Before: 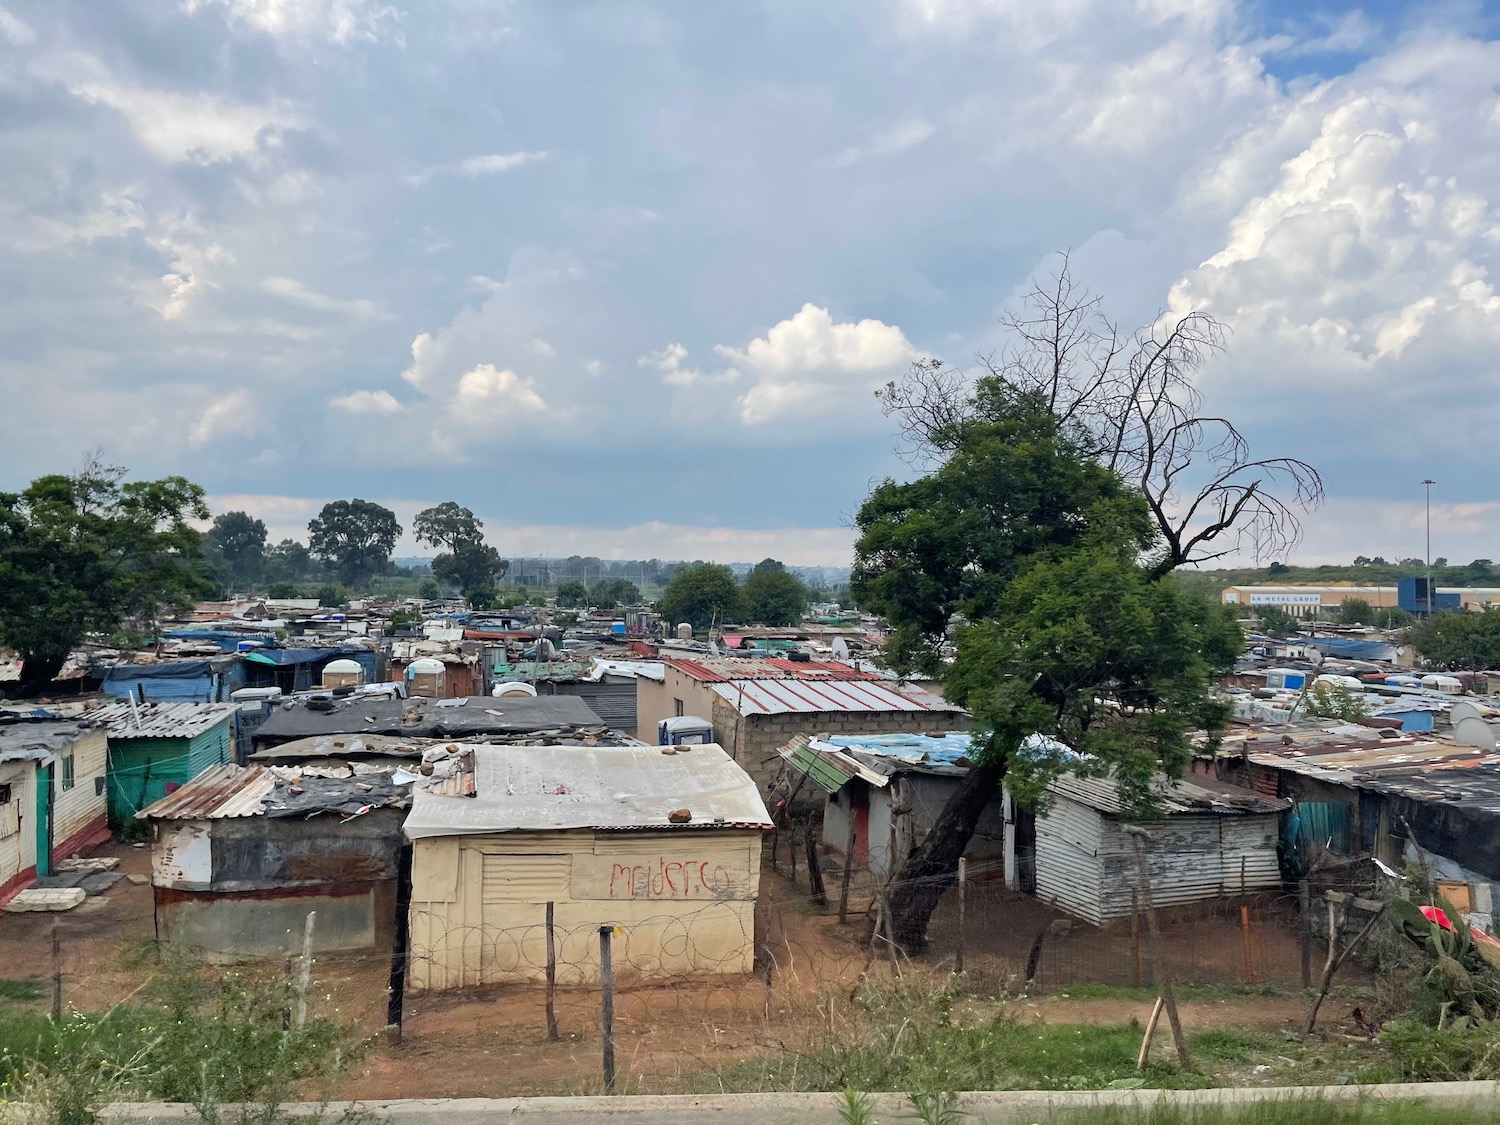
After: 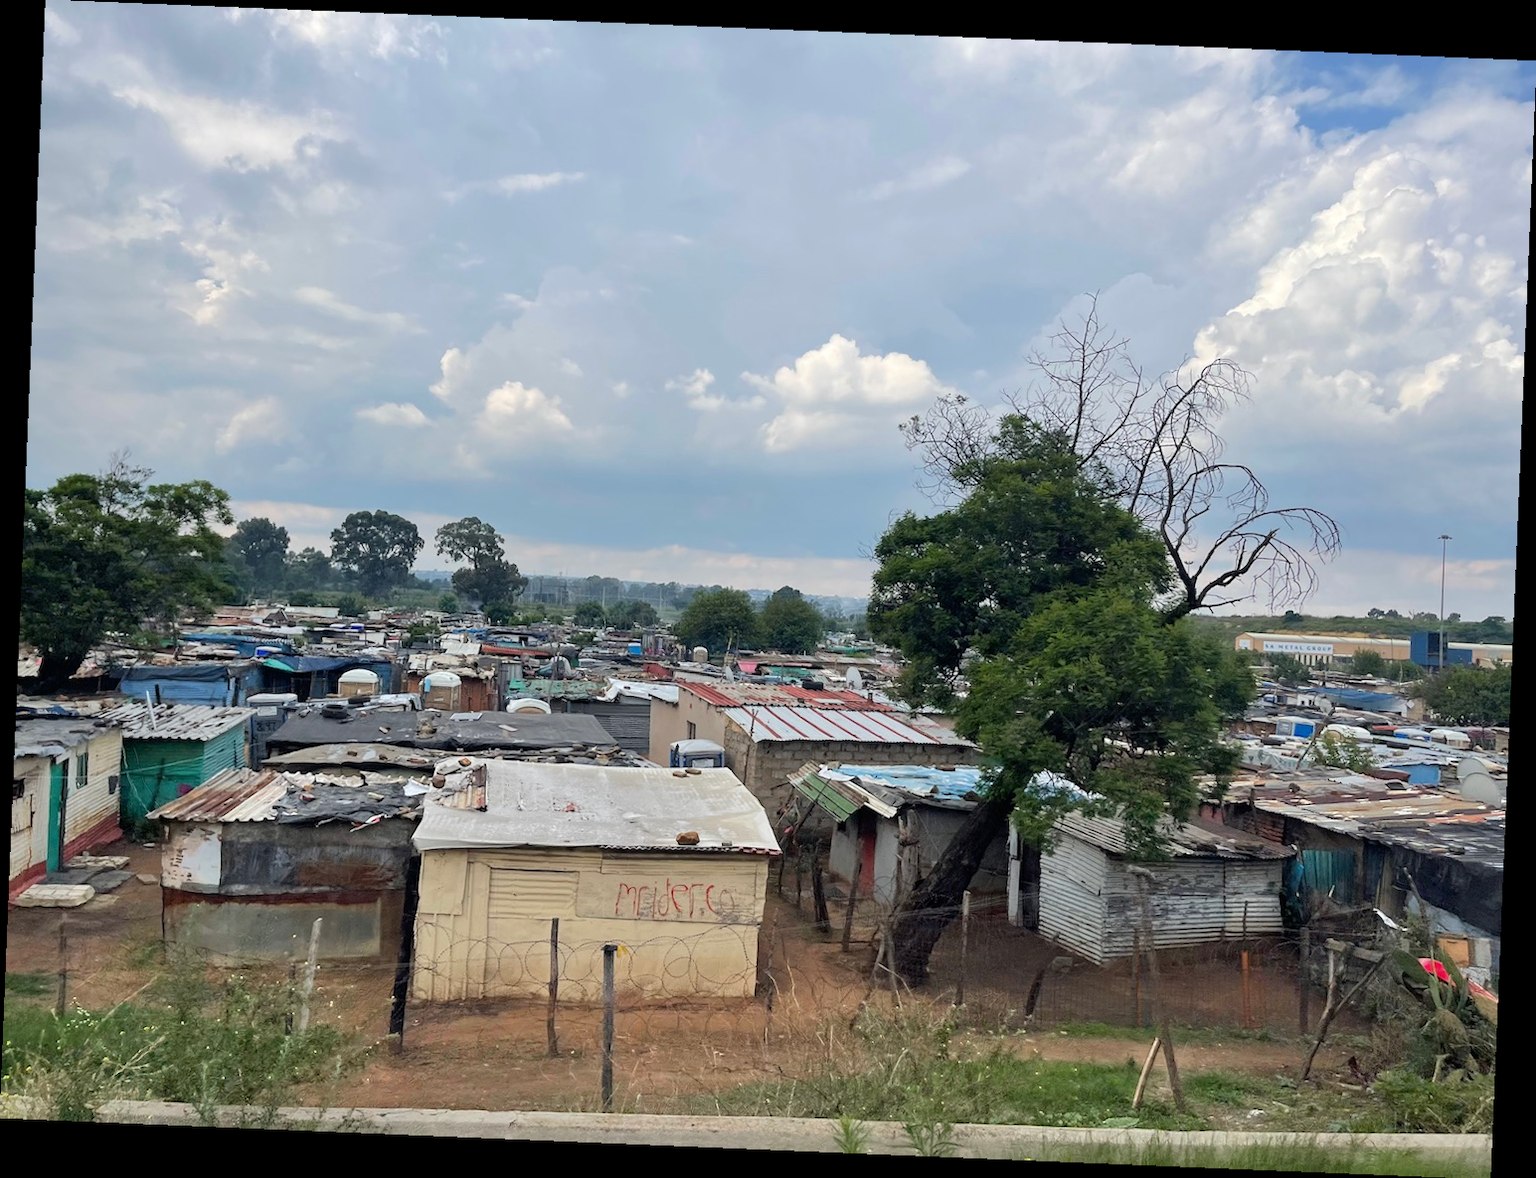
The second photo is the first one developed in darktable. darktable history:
crop and rotate: angle -2.36°
